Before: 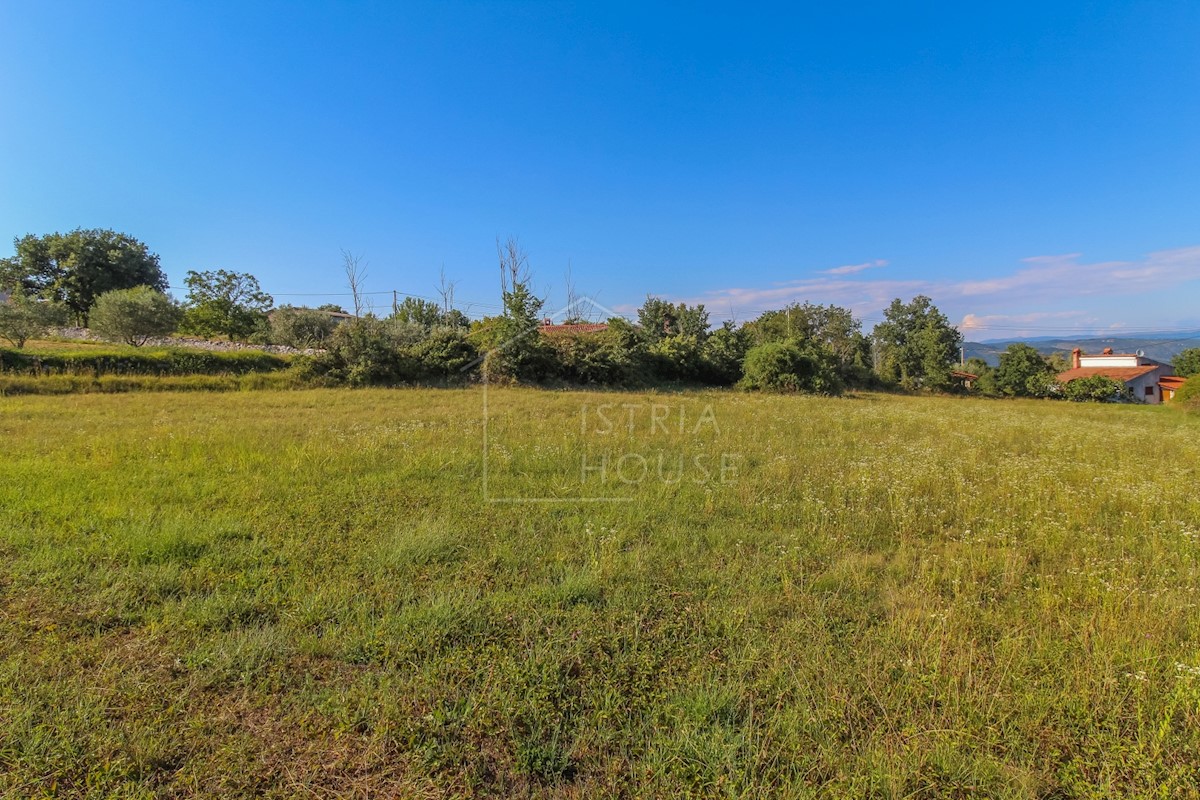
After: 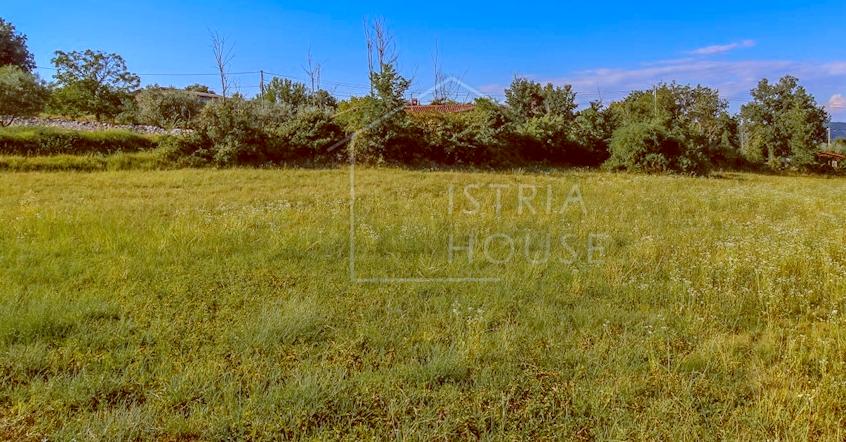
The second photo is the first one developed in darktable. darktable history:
color calibration: output R [0.994, 0.059, -0.119, 0], output G [-0.036, 1.09, -0.119, 0], output B [0.078, -0.108, 0.961, 0], illuminant custom, x 0.371, y 0.382, temperature 4281.14 K
crop: left 11.123%, top 27.61%, right 18.3%, bottom 17.034%
color zones: curves: ch0 [(0.11, 0.396) (0.195, 0.36) (0.25, 0.5) (0.303, 0.412) (0.357, 0.544) (0.75, 0.5) (0.967, 0.328)]; ch1 [(0, 0.468) (0.112, 0.512) (0.202, 0.6) (0.25, 0.5) (0.307, 0.352) (0.357, 0.544) (0.75, 0.5) (0.963, 0.524)]
color balance: lift [1, 1.011, 0.999, 0.989], gamma [1.109, 1.045, 1.039, 0.955], gain [0.917, 0.936, 0.952, 1.064], contrast 2.32%, contrast fulcrum 19%, output saturation 101%
local contrast: on, module defaults
